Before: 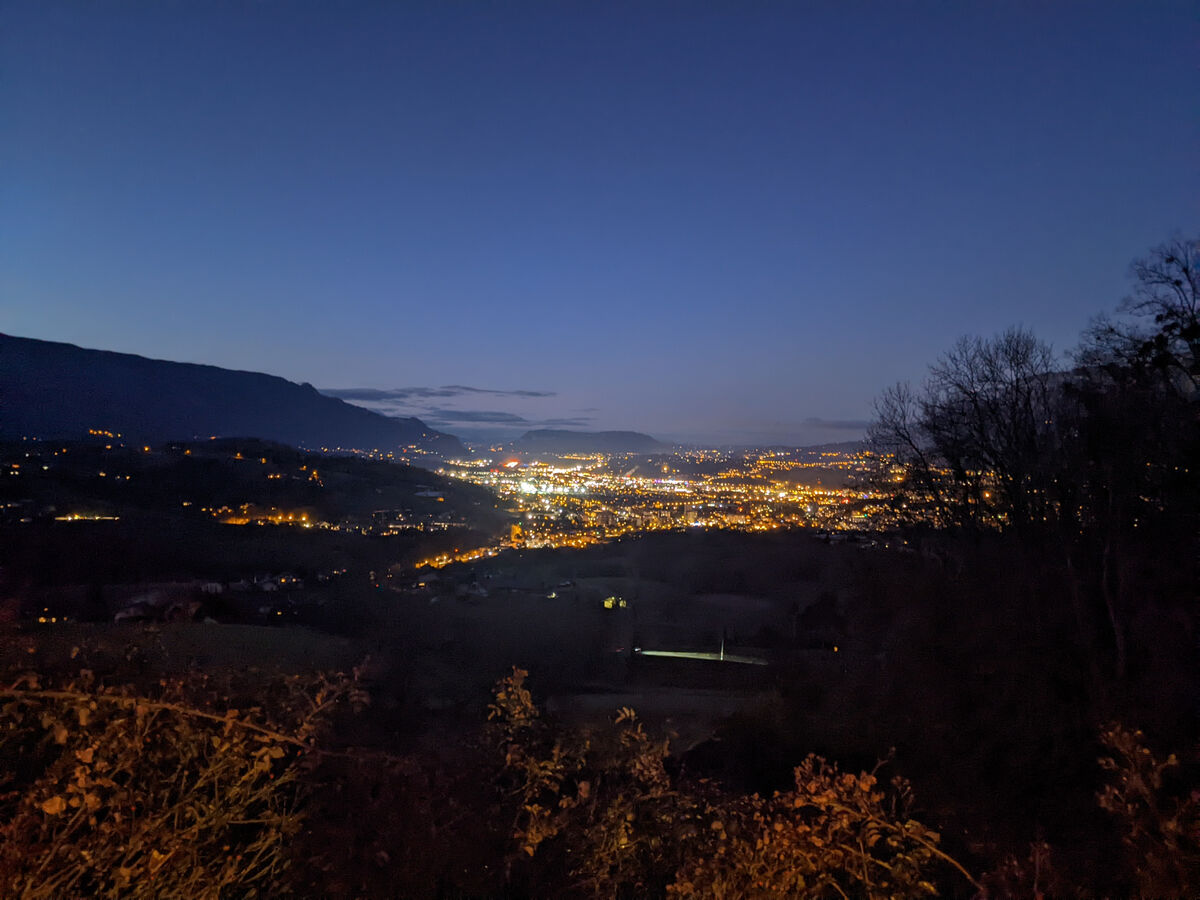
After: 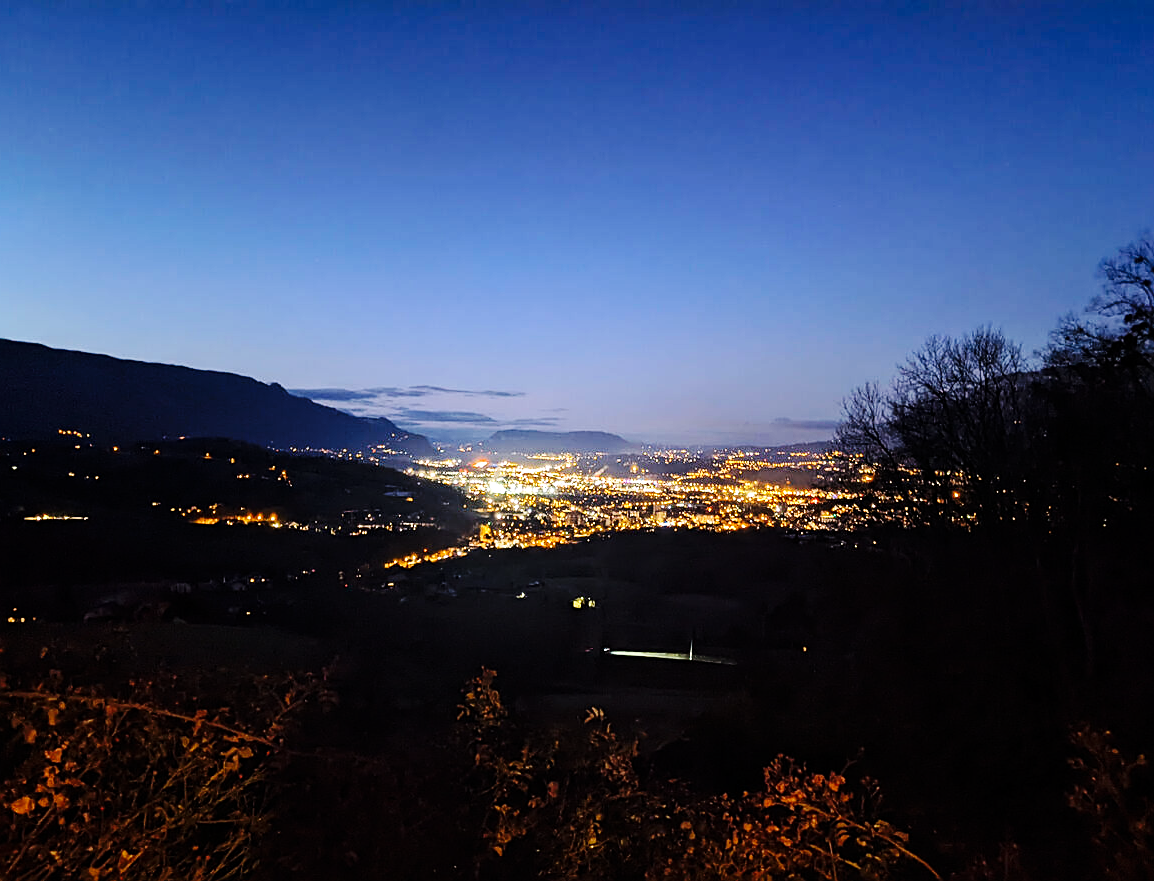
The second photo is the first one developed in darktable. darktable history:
base curve: curves: ch0 [(0, 0) (0.036, 0.025) (0.121, 0.166) (0.206, 0.329) (0.605, 0.79) (1, 1)], preserve colors none
crop and rotate: left 2.607%, right 1.174%, bottom 2.081%
tone equalizer: -8 EV -0.734 EV, -7 EV -0.723 EV, -6 EV -0.638 EV, -5 EV -0.391 EV, -3 EV 0.373 EV, -2 EV 0.6 EV, -1 EV 0.688 EV, +0 EV 0.747 EV, mask exposure compensation -0.503 EV
sharpen: on, module defaults
